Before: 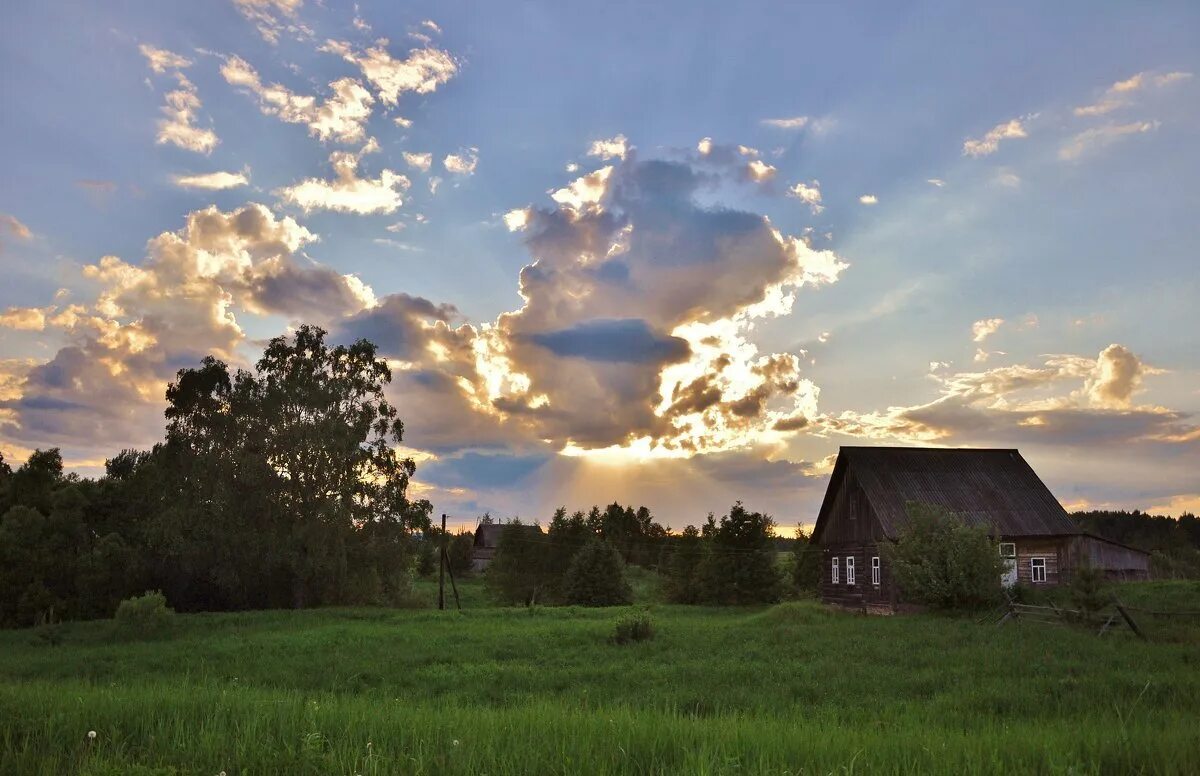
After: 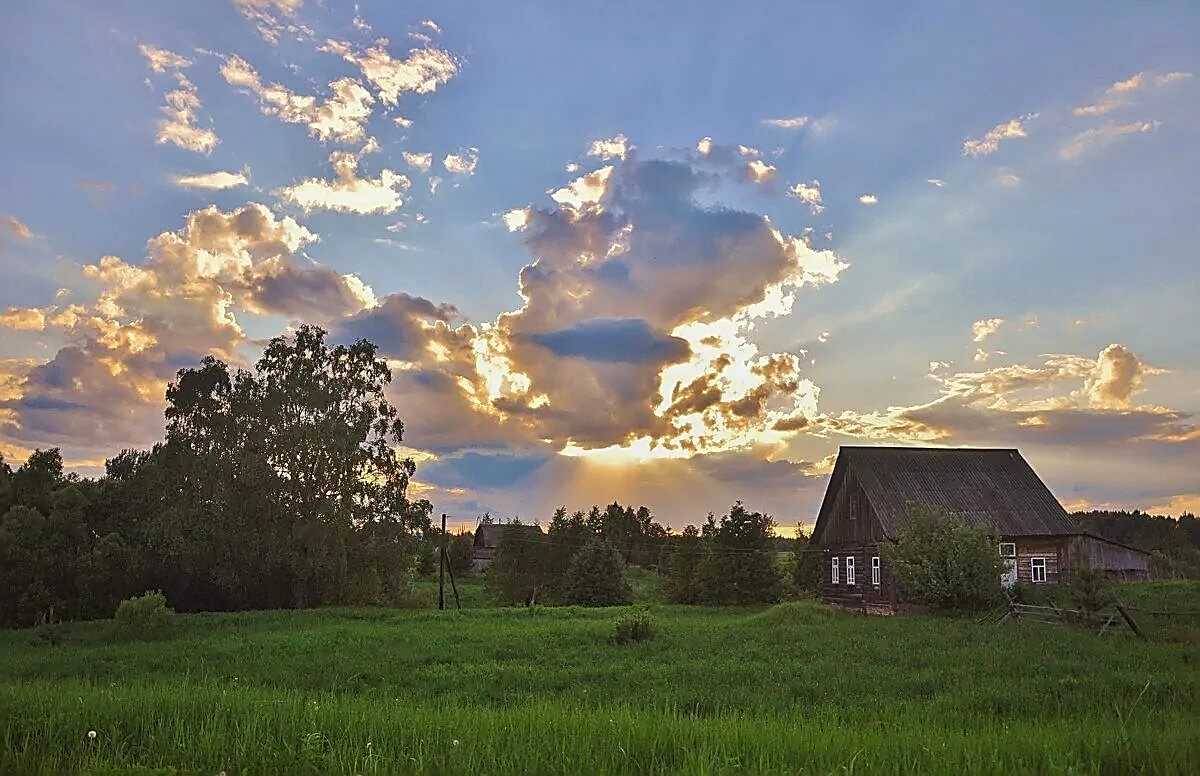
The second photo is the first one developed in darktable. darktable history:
color correction: saturation 1.11
sharpen: radius 1.685, amount 1.294
local contrast: highlights 48%, shadows 0%, detail 100%
exposure: compensate highlight preservation false
